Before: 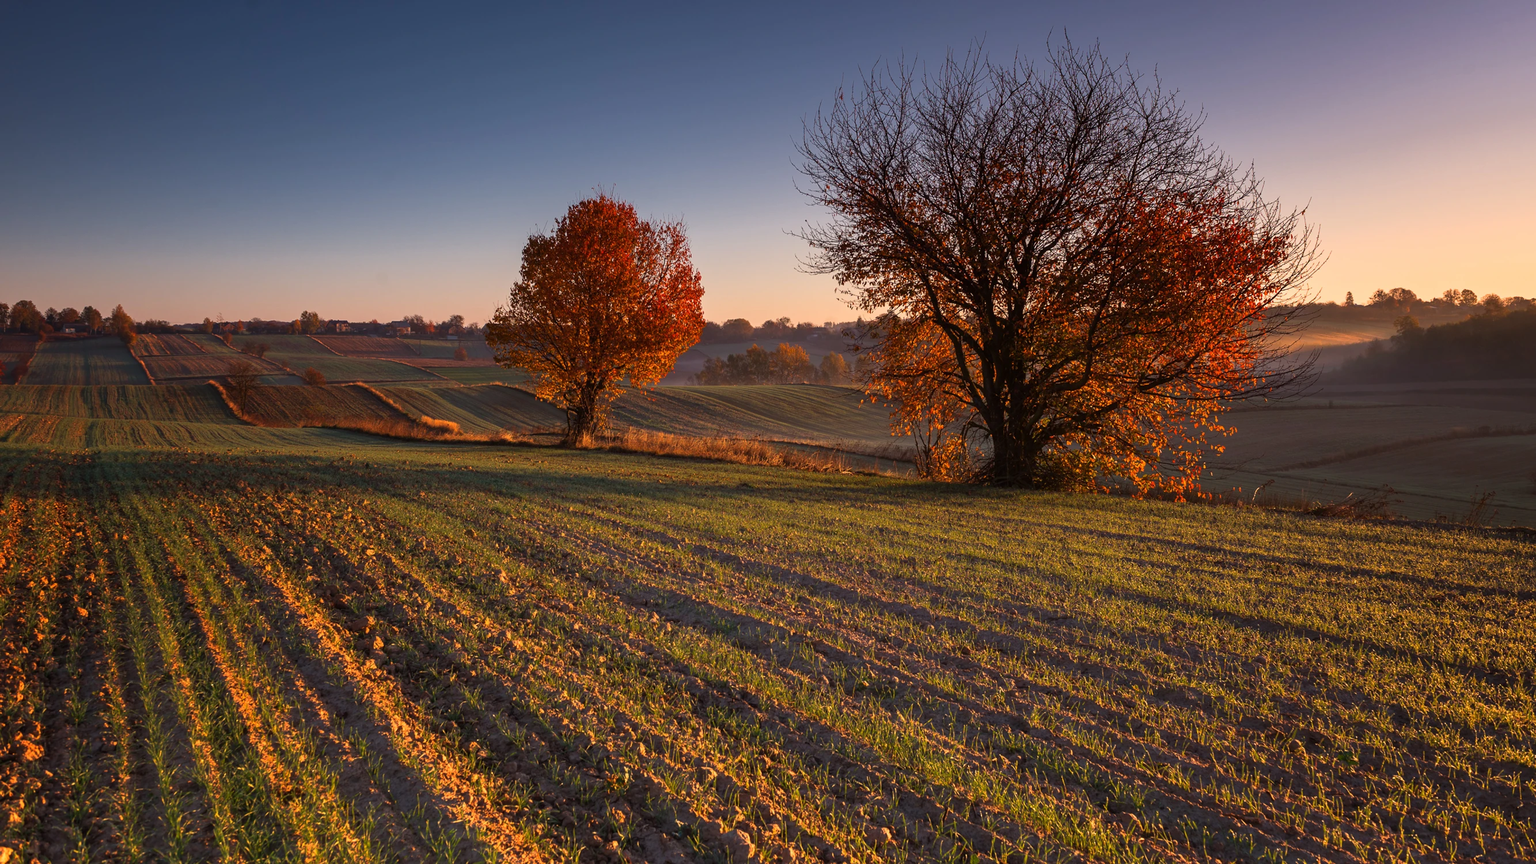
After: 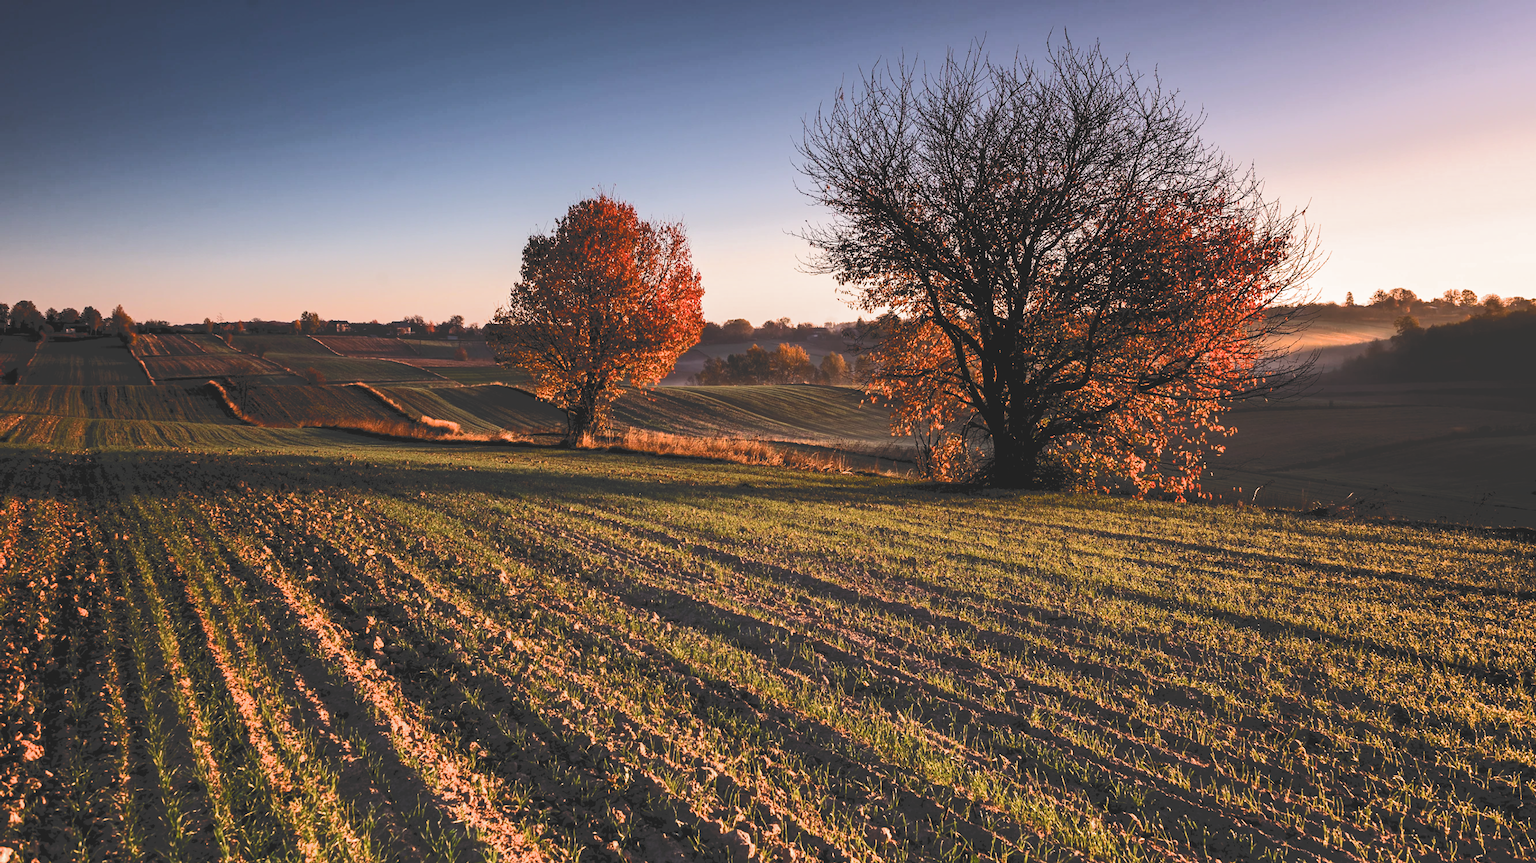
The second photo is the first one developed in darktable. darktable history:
filmic rgb: black relative exposure -3.8 EV, white relative exposure 2.38 EV, dynamic range scaling -49.89%, hardness 3.43, latitude 29.22%, contrast 1.793
tone curve: curves: ch0 [(0, 0) (0.003, 0.217) (0.011, 0.217) (0.025, 0.229) (0.044, 0.243) (0.069, 0.253) (0.1, 0.265) (0.136, 0.281) (0.177, 0.305) (0.224, 0.331) (0.277, 0.369) (0.335, 0.415) (0.399, 0.472) (0.468, 0.543) (0.543, 0.609) (0.623, 0.676) (0.709, 0.734) (0.801, 0.798) (0.898, 0.849) (1, 1)], color space Lab, independent channels, preserve colors none
exposure: black level correction 0.001, exposure 0.297 EV, compensate highlight preservation false
